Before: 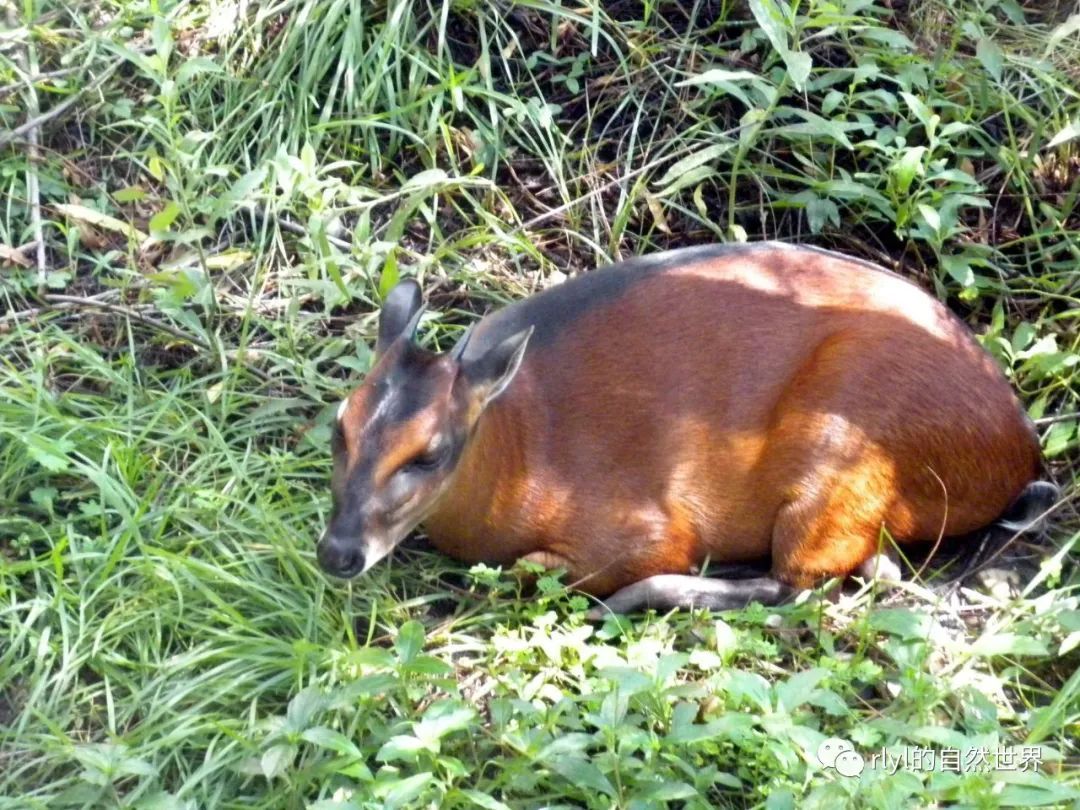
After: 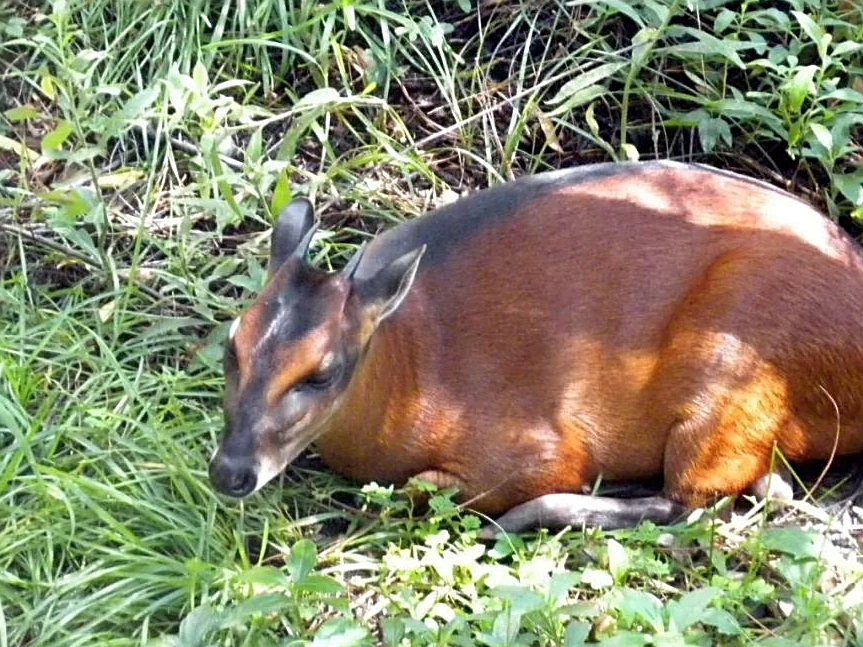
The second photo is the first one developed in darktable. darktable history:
sharpen: amount 0.55
crop and rotate: left 10.071%, top 10.071%, right 10.02%, bottom 10.02%
